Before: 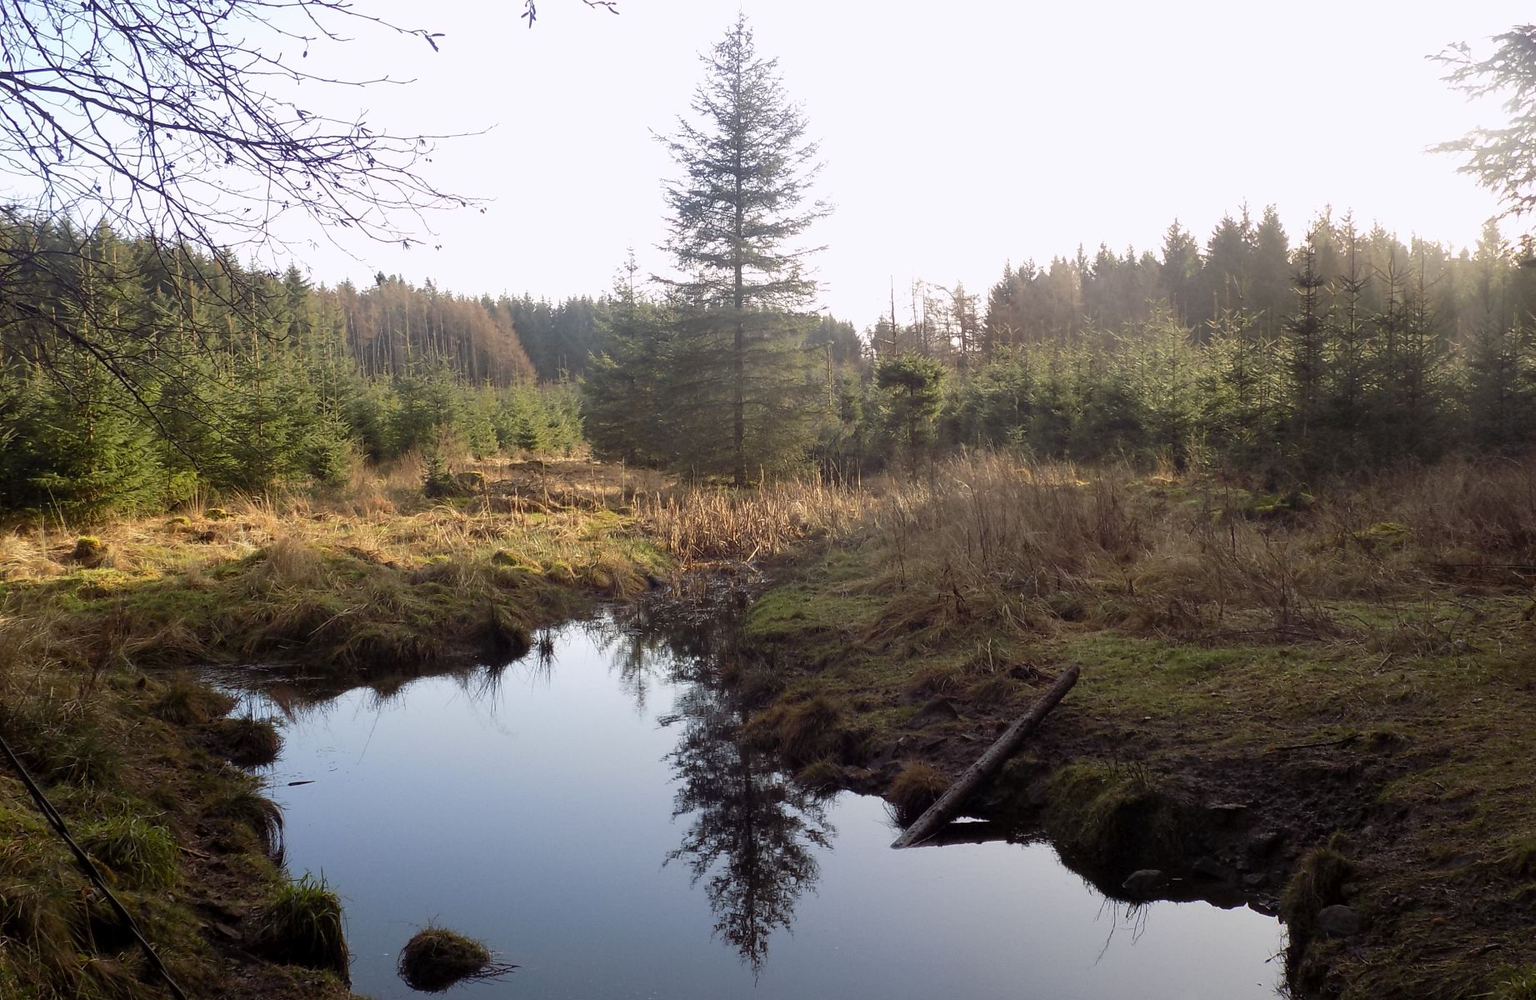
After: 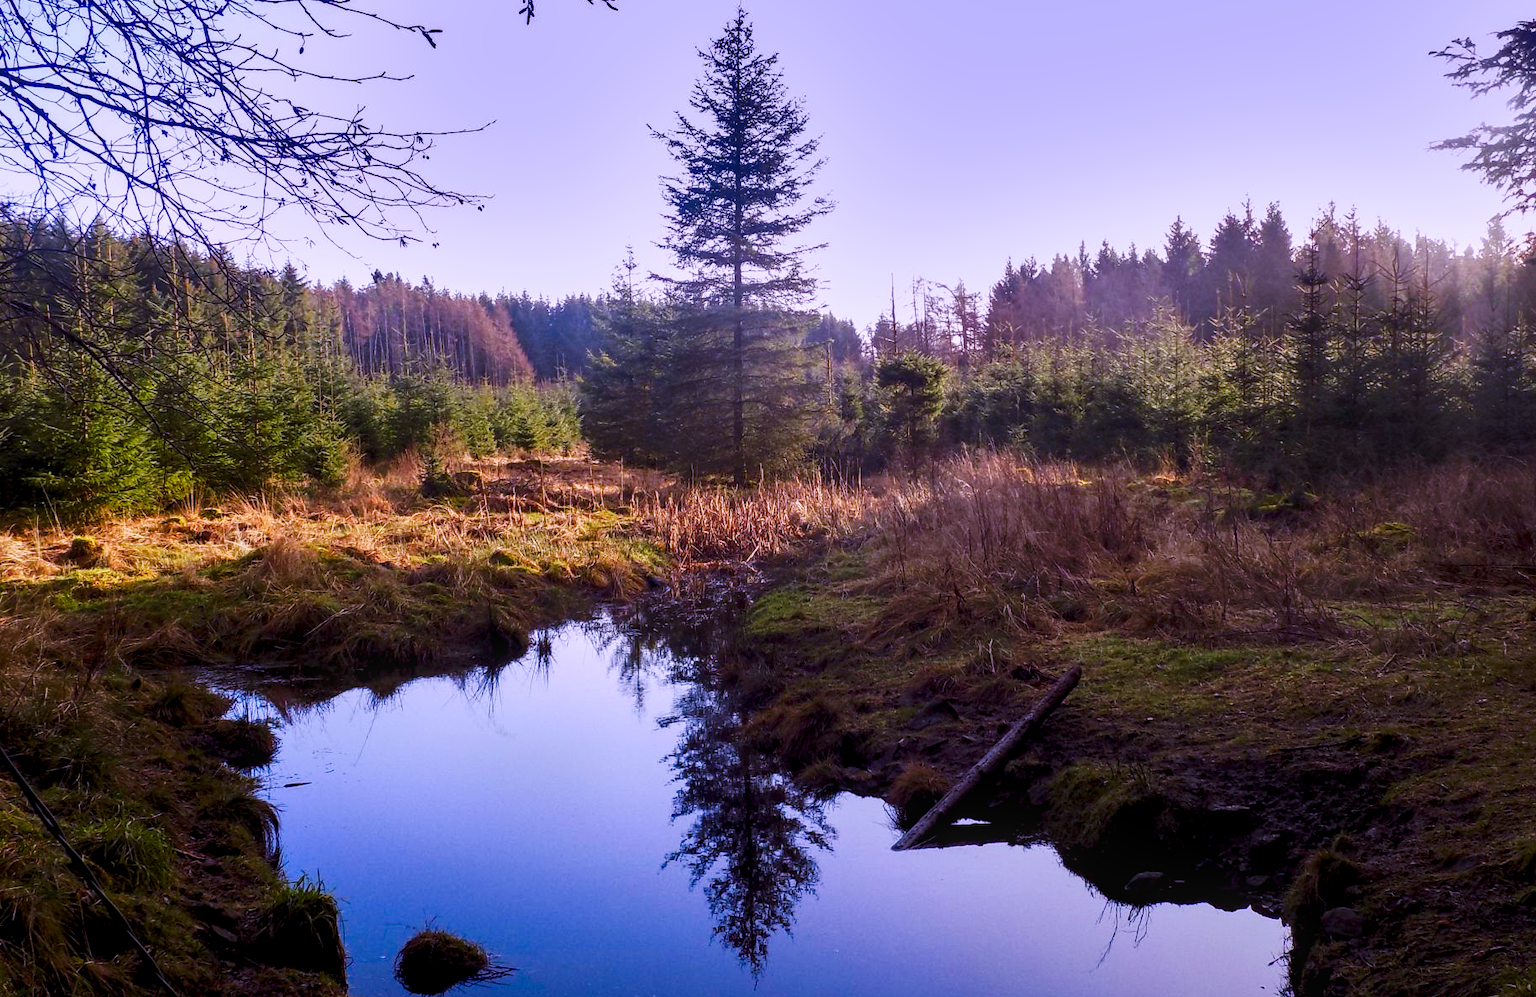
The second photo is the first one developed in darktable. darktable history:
color balance rgb: global offset › luminance -0.5%, perceptual saturation grading › highlights -17.77%, perceptual saturation grading › mid-tones 33.1%, perceptual saturation grading › shadows 50.52%, perceptual brilliance grading › highlights 10.8%, perceptual brilliance grading › shadows -10.8%, global vibrance 24.22%, contrast -25%
white balance: red 1.042, blue 1.17
shadows and highlights: shadows 24.5, highlights -78.15, soften with gaussian
crop: left 0.434%, top 0.485%, right 0.244%, bottom 0.386%
tone curve: curves: ch0 [(0, 0) (0.003, 0) (0.011, 0) (0.025, 0) (0.044, 0.006) (0.069, 0.024) (0.1, 0.038) (0.136, 0.052) (0.177, 0.08) (0.224, 0.112) (0.277, 0.145) (0.335, 0.206) (0.399, 0.284) (0.468, 0.372) (0.543, 0.477) (0.623, 0.593) (0.709, 0.717) (0.801, 0.815) (0.898, 0.92) (1, 1)], preserve colors none
local contrast: on, module defaults
color calibration: illuminant as shot in camera, x 0.358, y 0.373, temperature 4628.91 K
